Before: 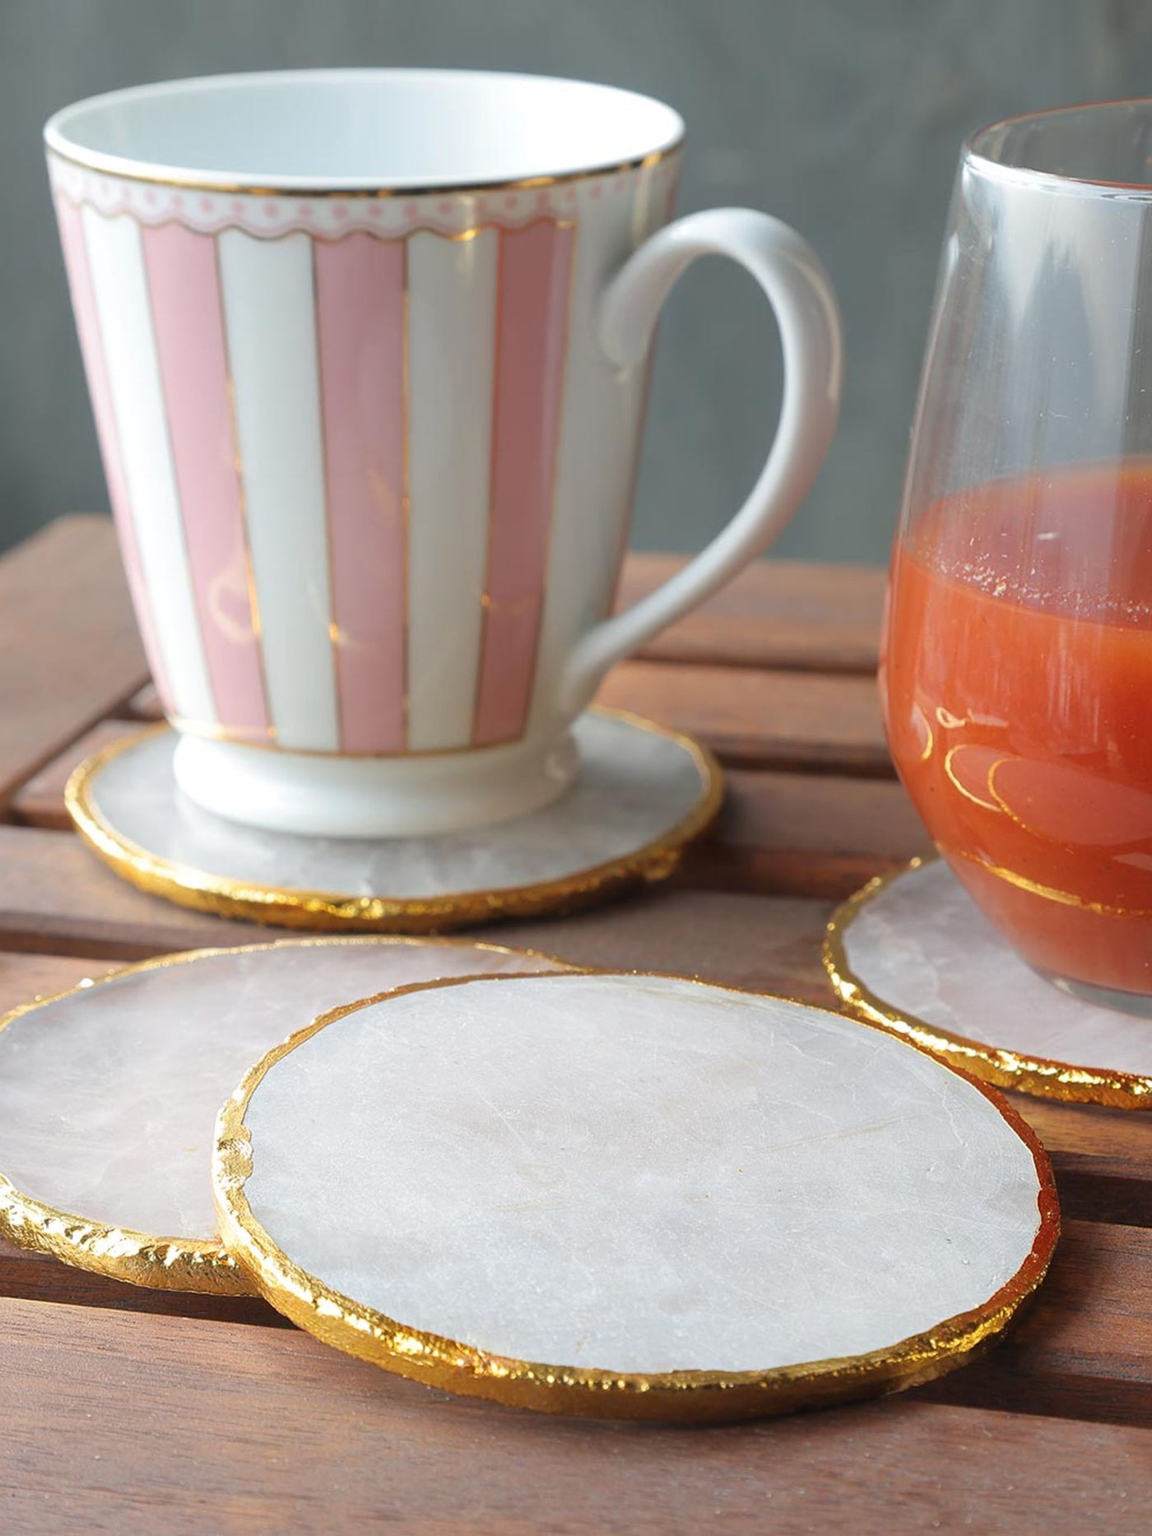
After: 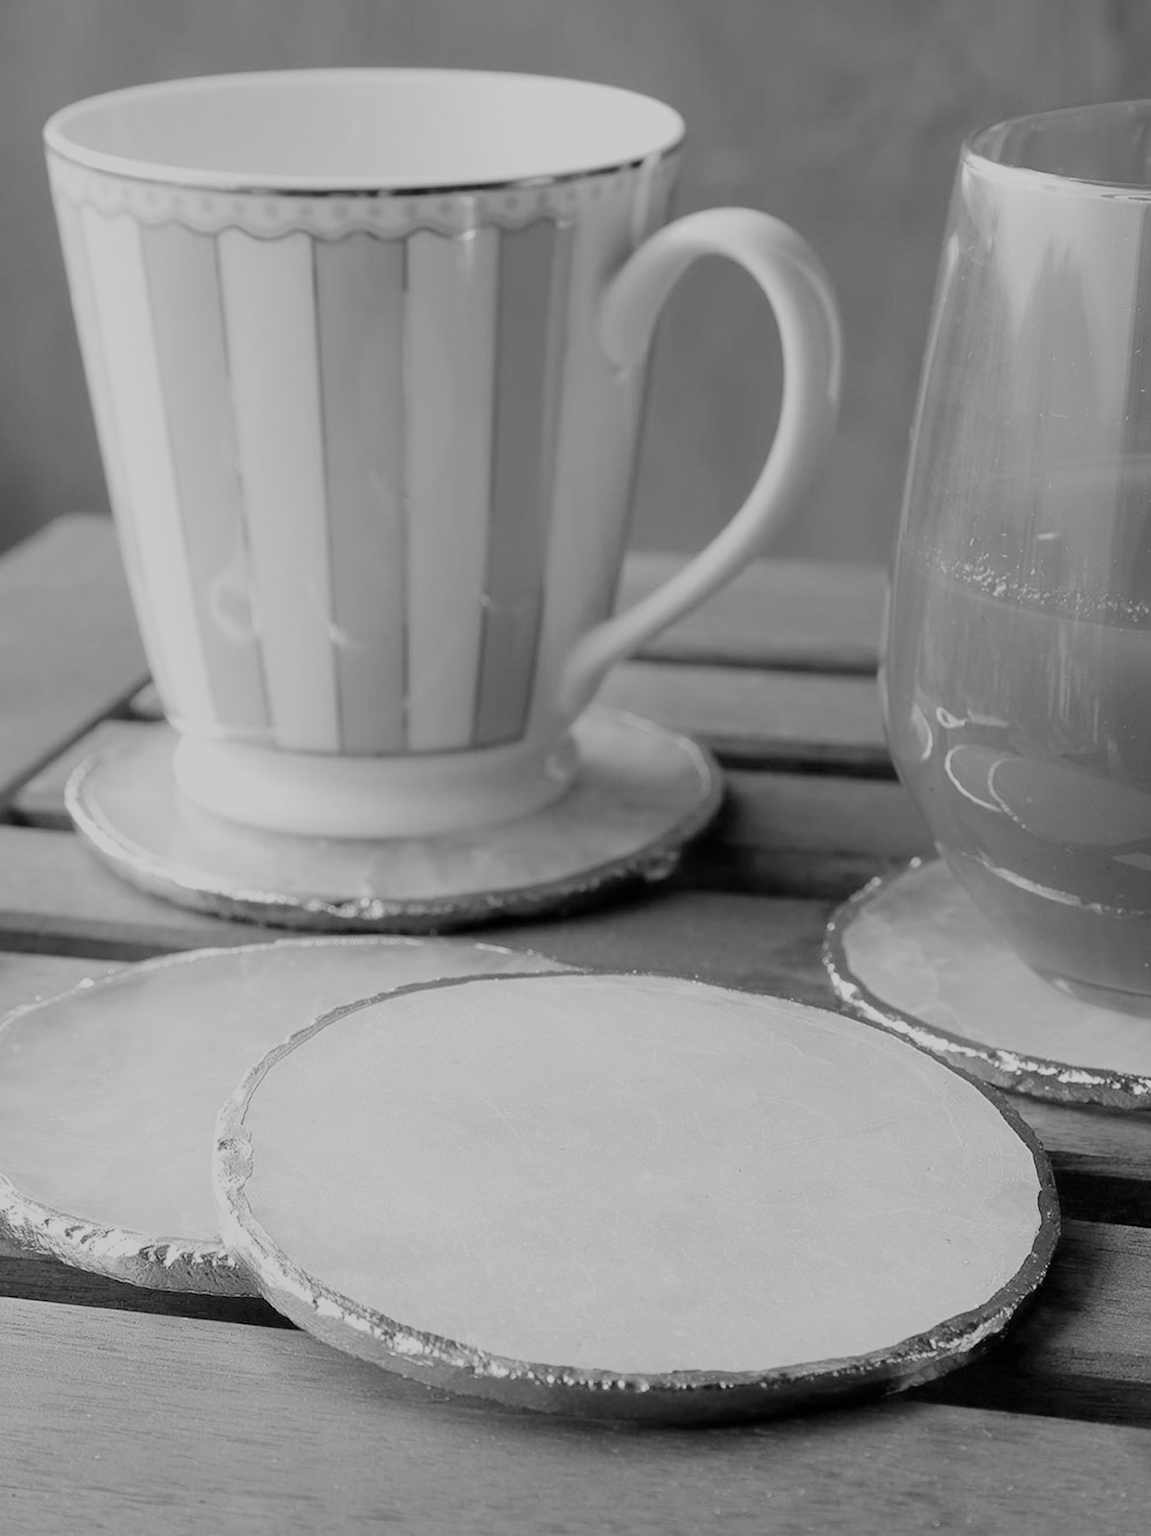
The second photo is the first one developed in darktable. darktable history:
monochrome: a 1.94, b -0.638
filmic rgb: black relative exposure -6.15 EV, white relative exposure 6.96 EV, hardness 2.23, color science v6 (2022)
